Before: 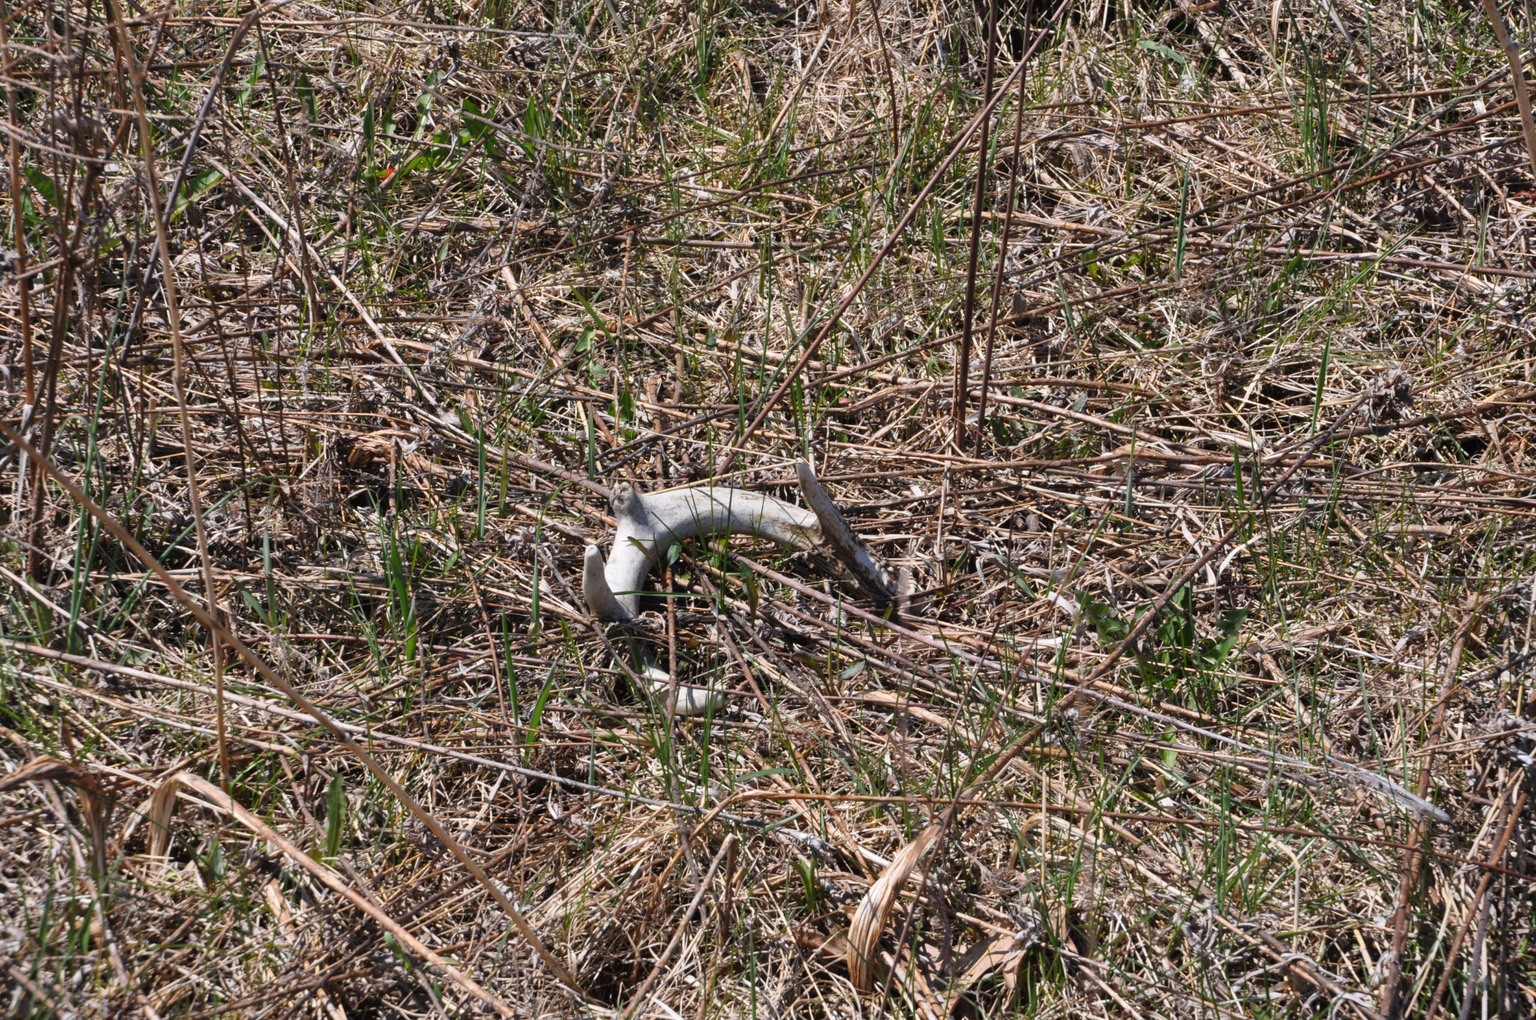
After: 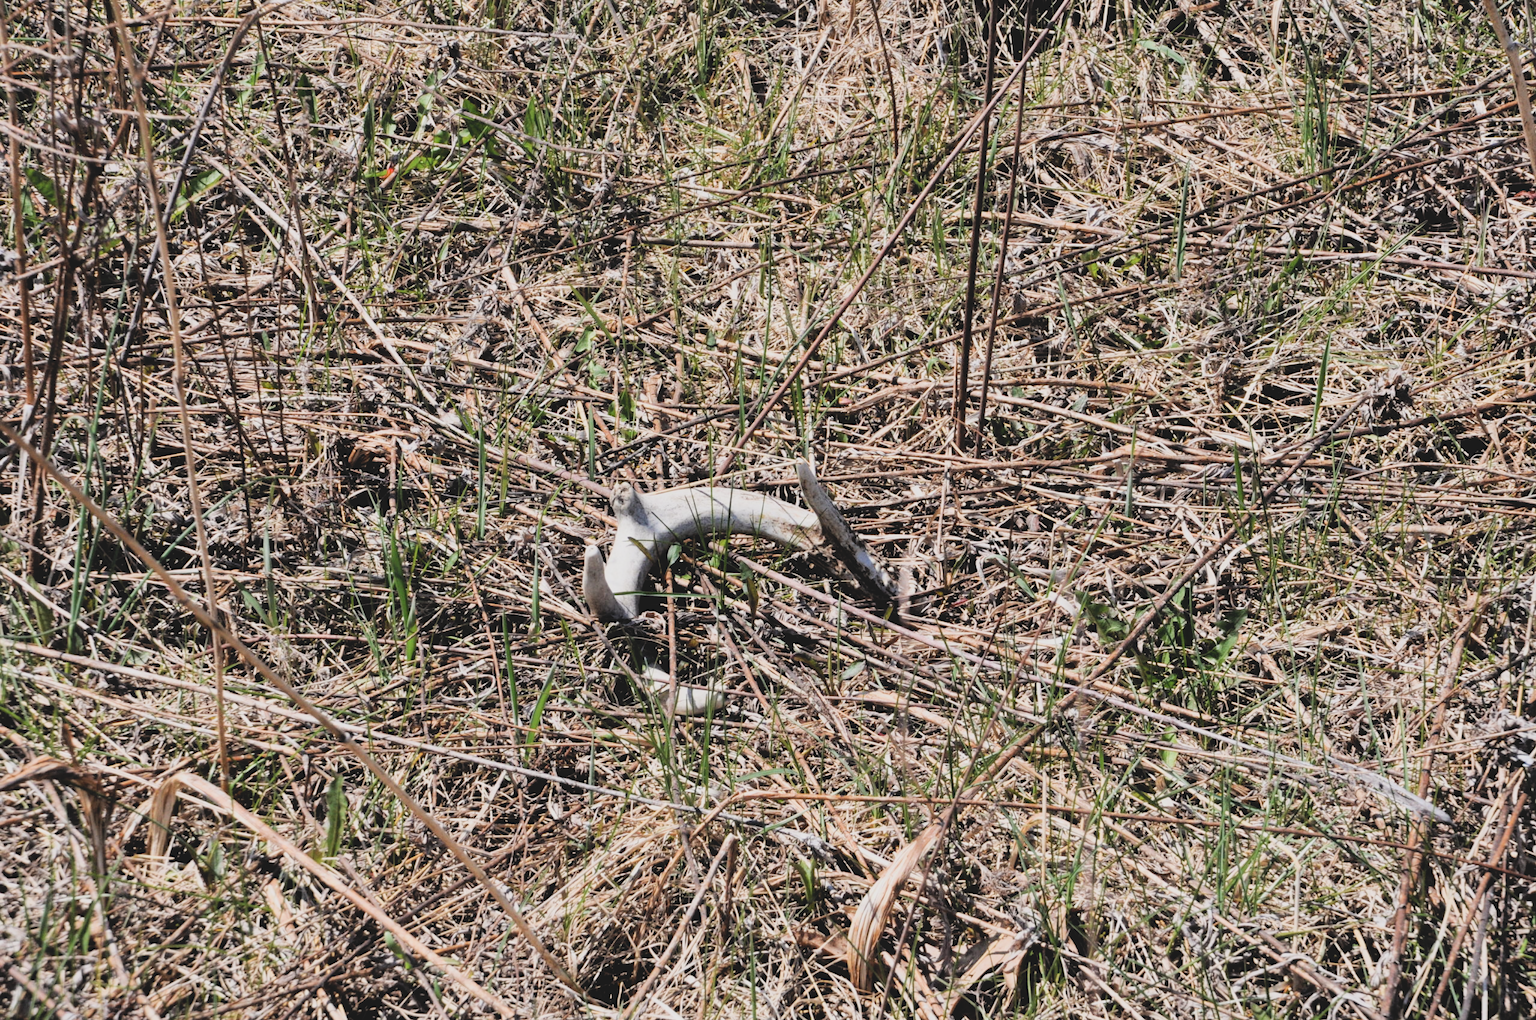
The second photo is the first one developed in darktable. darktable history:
white balance: red 1.009, blue 0.985
exposure: exposure 0.636 EV, compensate highlight preservation false
filmic rgb: black relative exposure -5 EV, hardness 2.88, contrast 1.4, highlights saturation mix -20%
contrast brightness saturation: contrast -0.15, brightness 0.05, saturation -0.12
